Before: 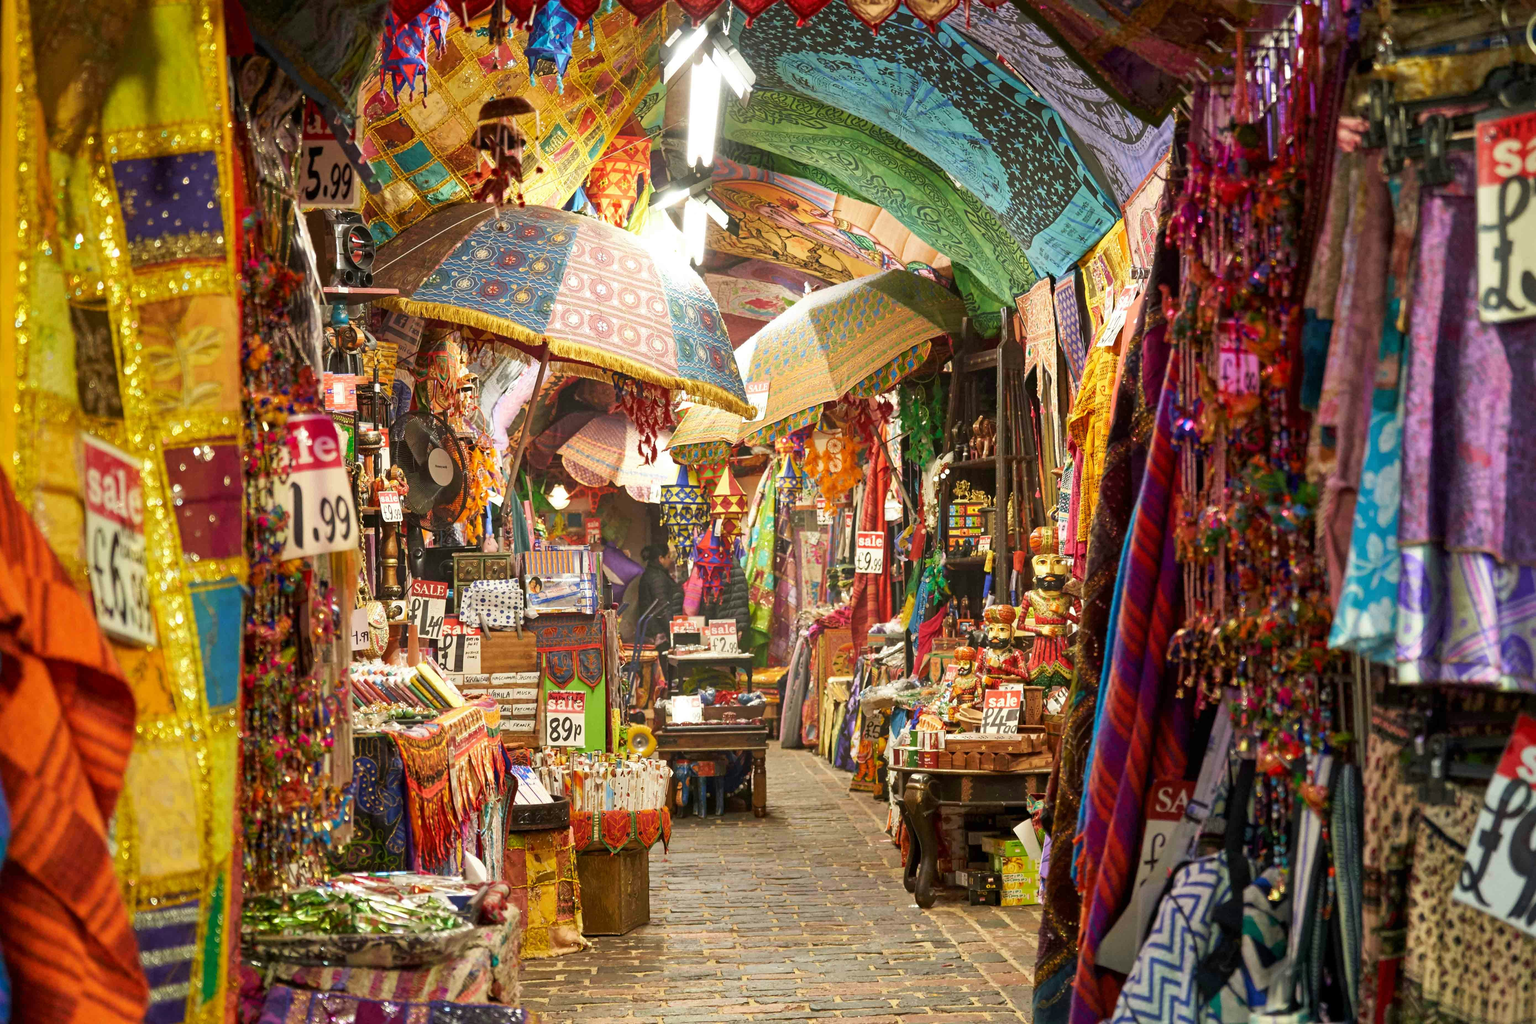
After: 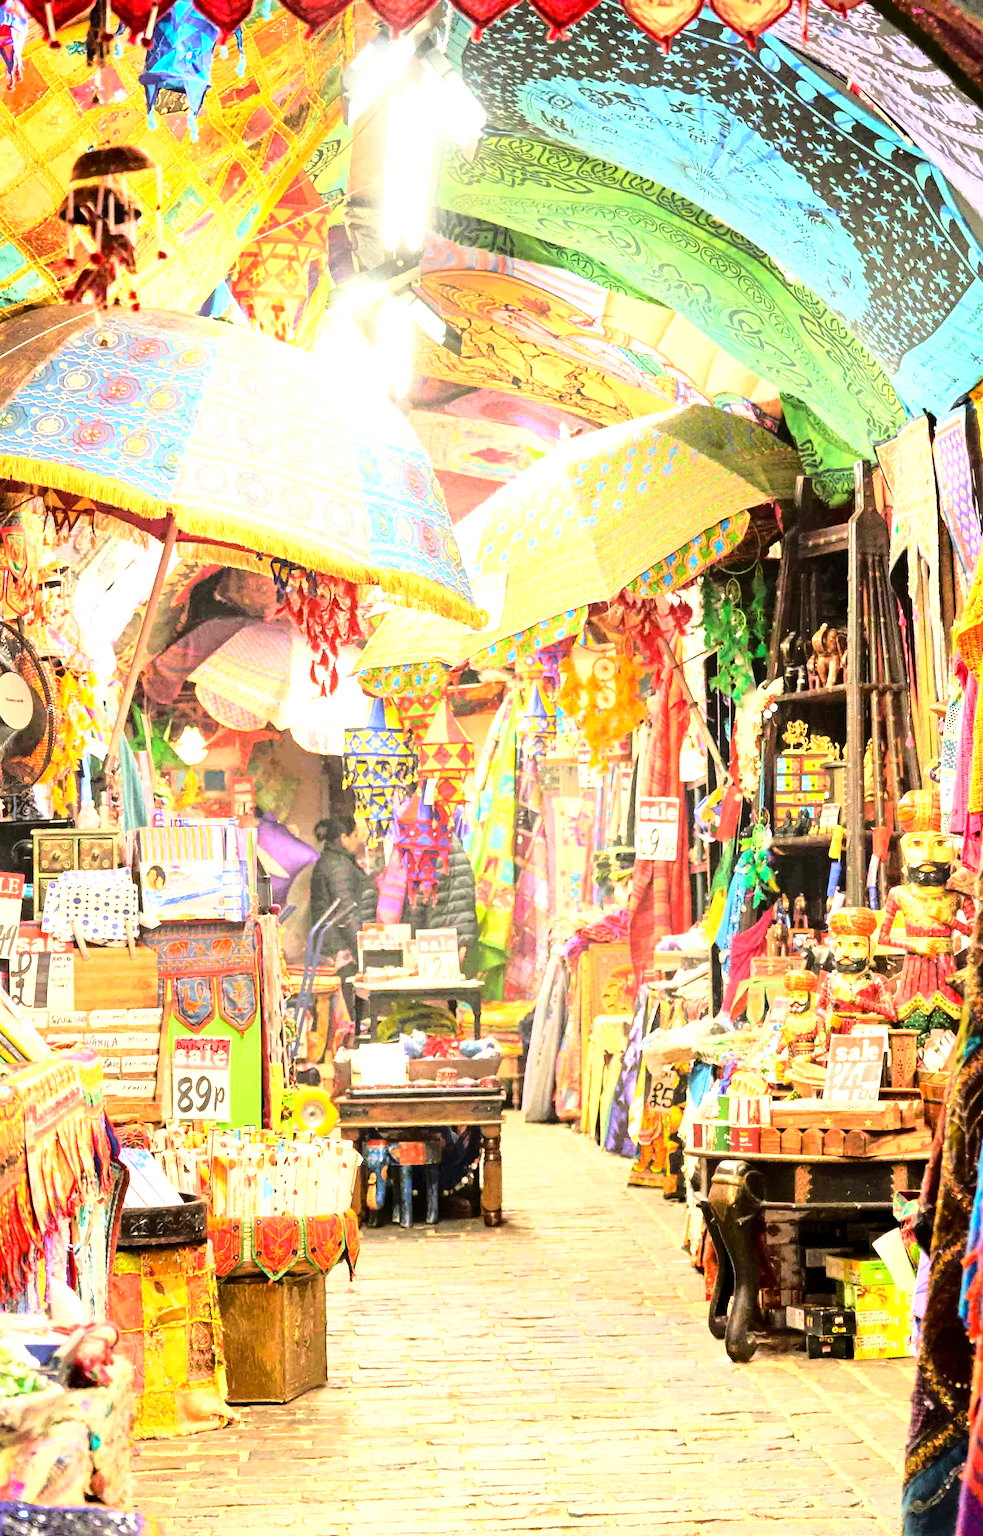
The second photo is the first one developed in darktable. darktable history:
crop: left 28.12%, right 29.187%
base curve: curves: ch0 [(0, 0) (0.028, 0.03) (0.121, 0.232) (0.46, 0.748) (0.859, 0.968) (1, 1)]
exposure: black level correction 0.001, exposure 0.499 EV, compensate highlight preservation false
tone equalizer: -8 EV -1.12 EV, -7 EV -0.977 EV, -6 EV -0.84 EV, -5 EV -0.546 EV, -3 EV 0.544 EV, -2 EV 0.893 EV, -1 EV 1 EV, +0 EV 1.06 EV
